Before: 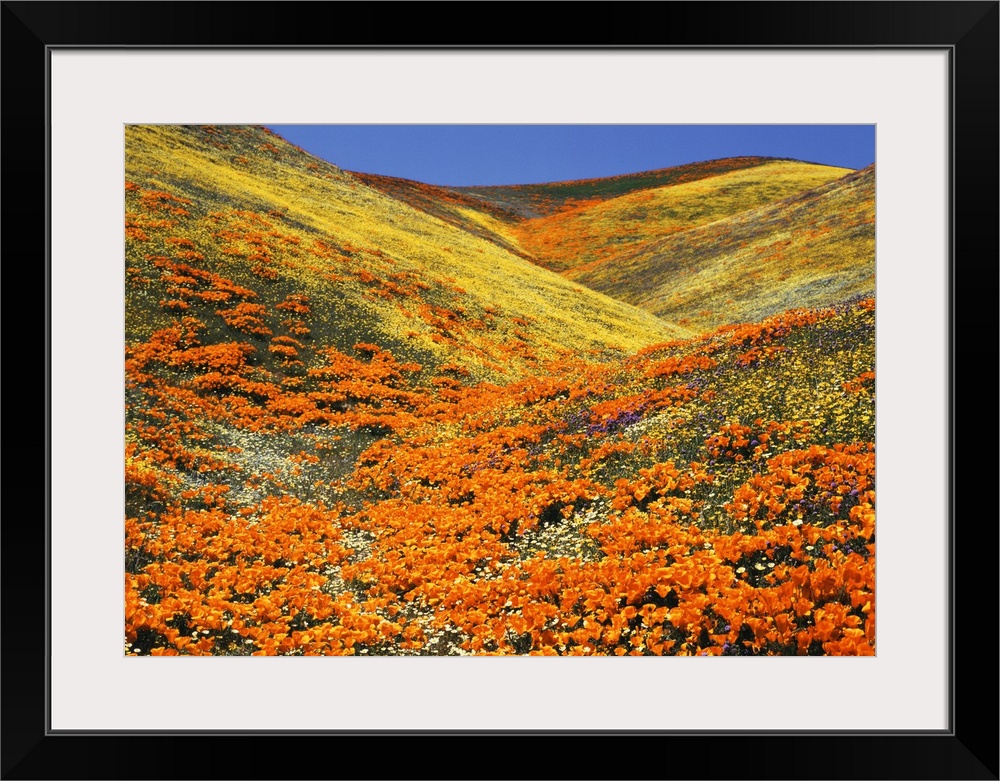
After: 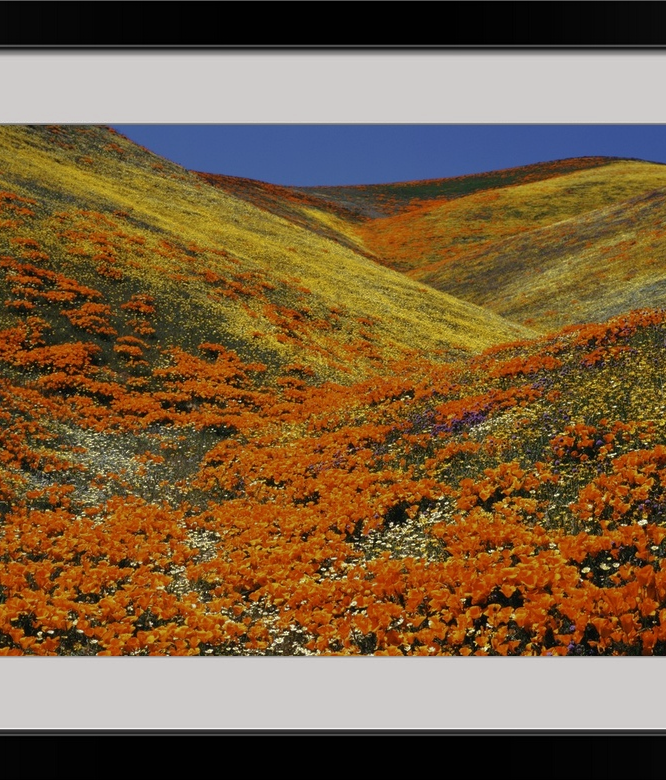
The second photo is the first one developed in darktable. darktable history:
base curve: curves: ch0 [(0, 0) (0.826, 0.587) (1, 1)]
crop and rotate: left 15.546%, right 17.787%
